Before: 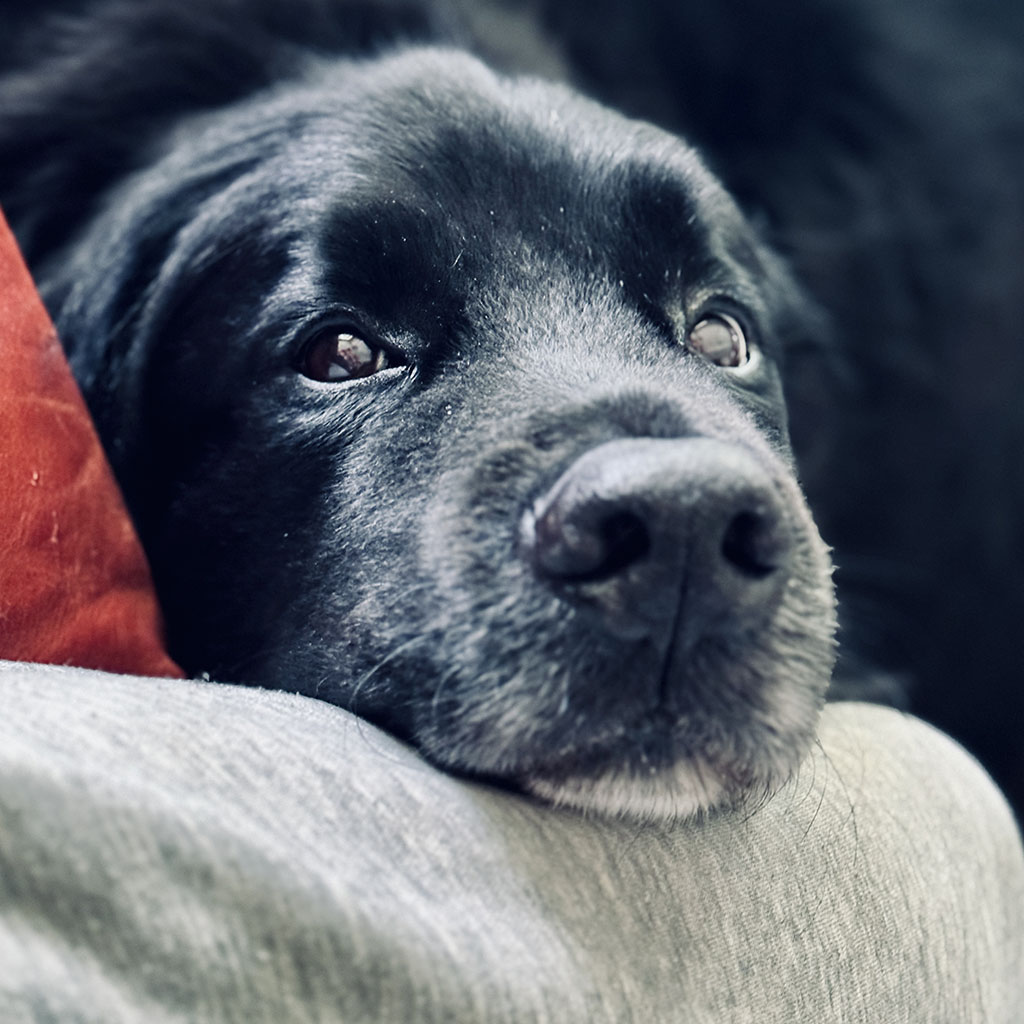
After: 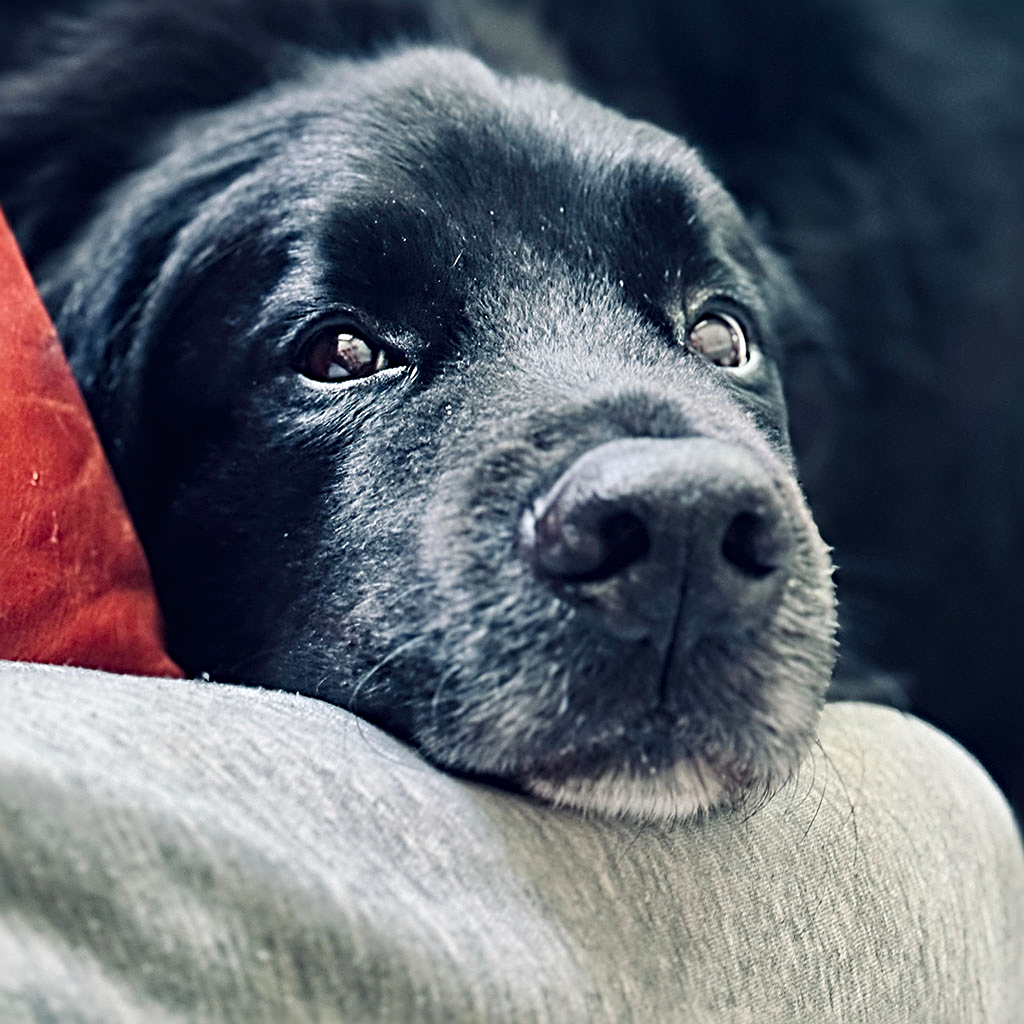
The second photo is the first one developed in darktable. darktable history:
sharpen: radius 4.883
white balance: emerald 1
